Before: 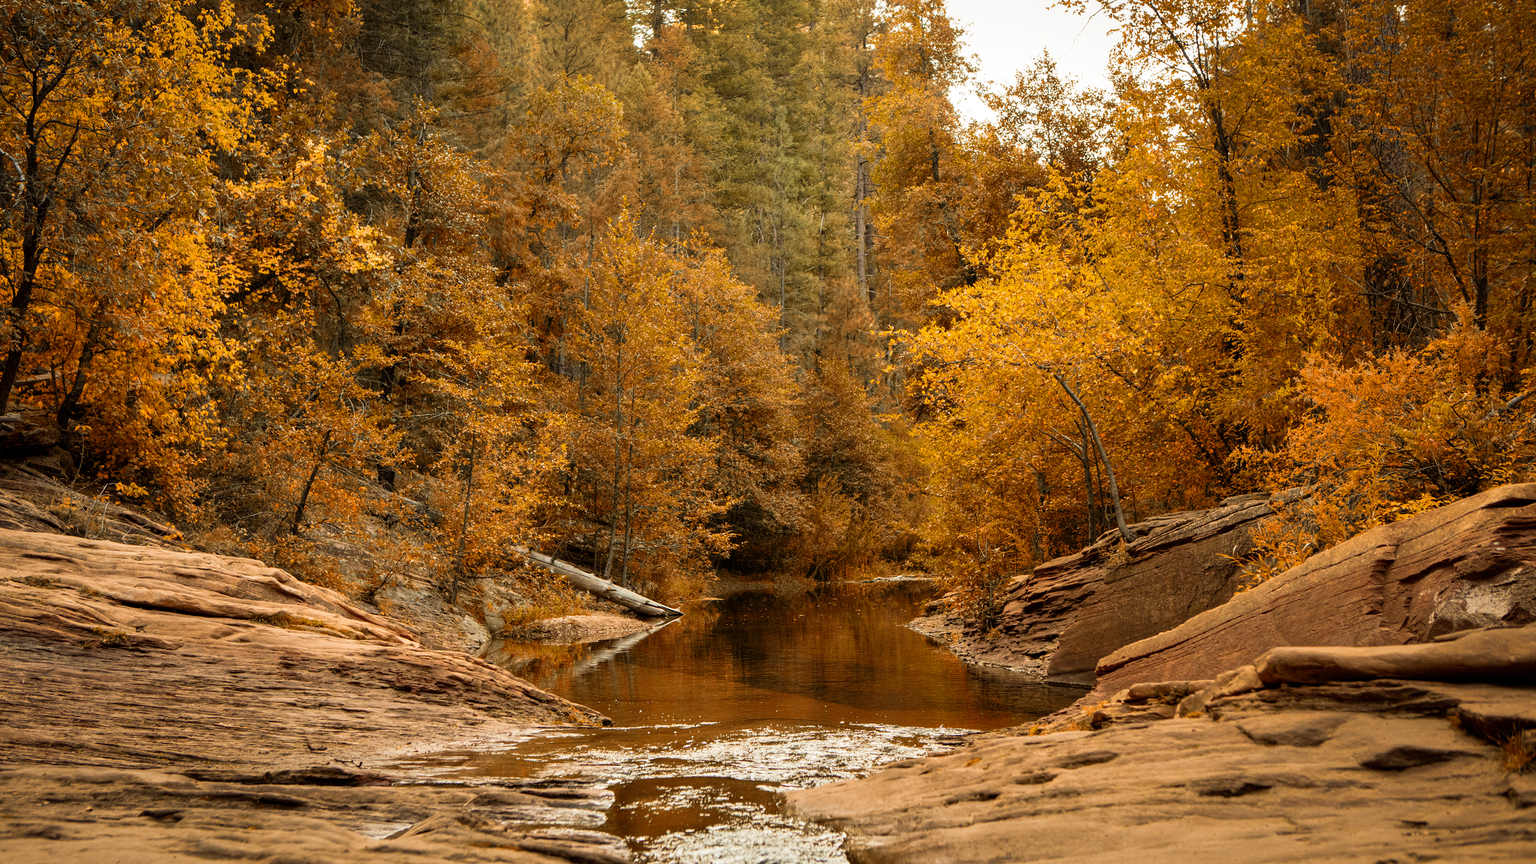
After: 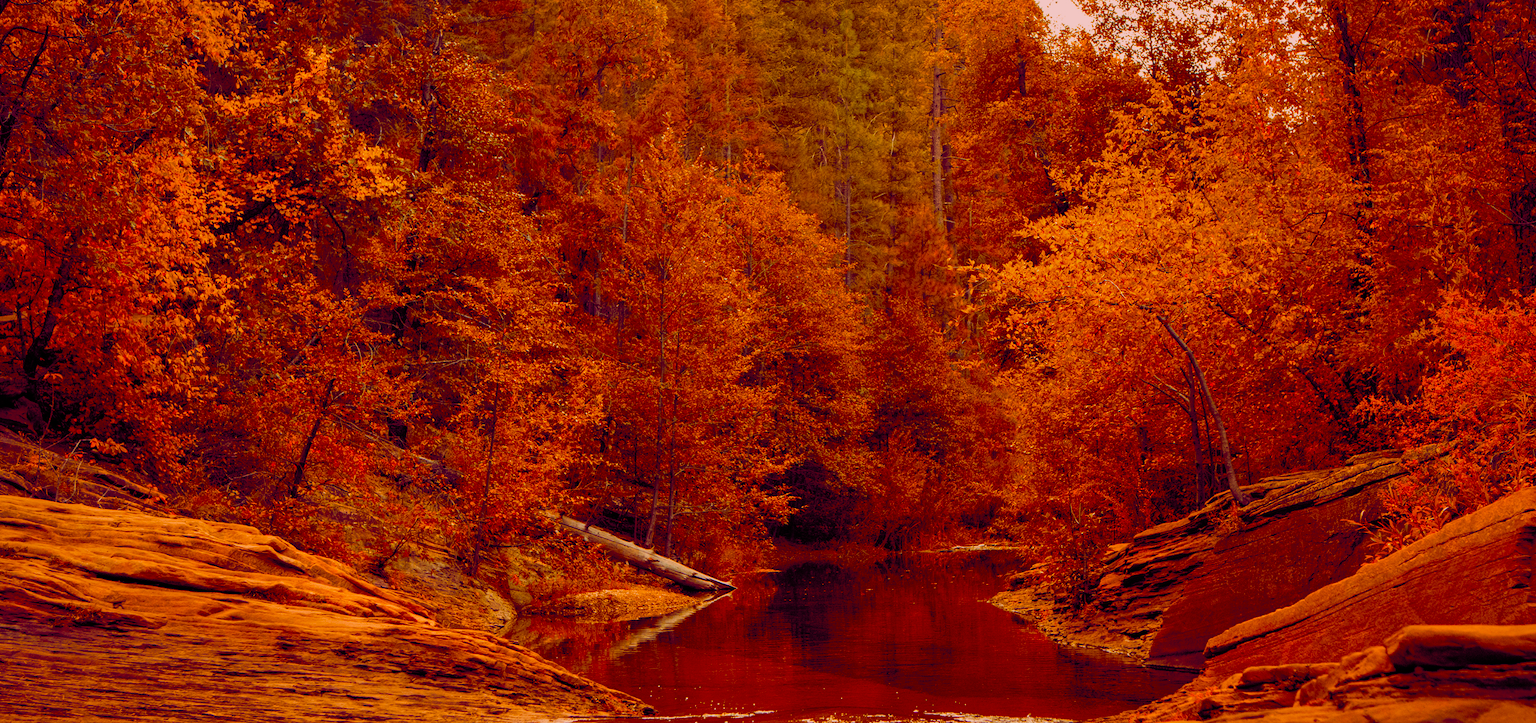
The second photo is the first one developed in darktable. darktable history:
crop and rotate: left 2.425%, top 11.305%, right 9.6%, bottom 15.08%
exposure: black level correction 0, exposure -0.721 EV, compensate highlight preservation false
color balance rgb: shadows lift › chroma 6.43%, shadows lift › hue 305.74°, highlights gain › chroma 2.43%, highlights gain › hue 35.74°, global offset › chroma 0.28%, global offset › hue 320.29°, linear chroma grading › global chroma 5.5%, perceptual saturation grading › global saturation 30%, contrast 5.15%
color contrast: green-magenta contrast 1.55, blue-yellow contrast 1.83
